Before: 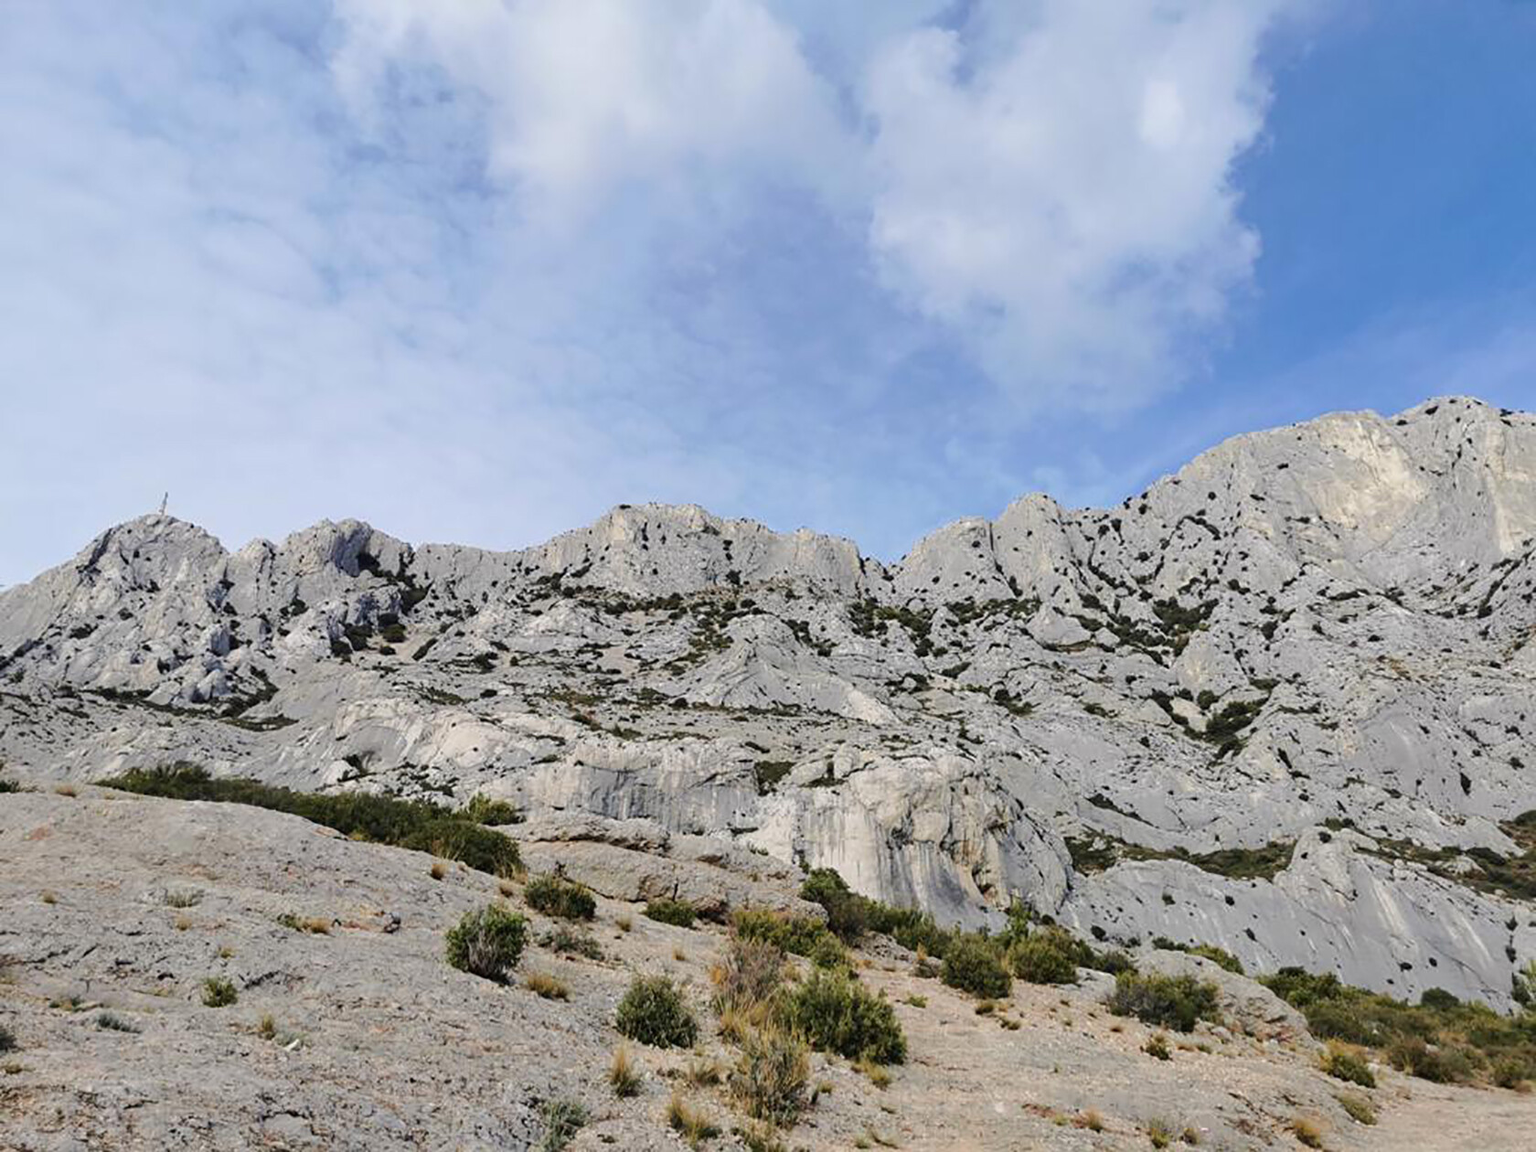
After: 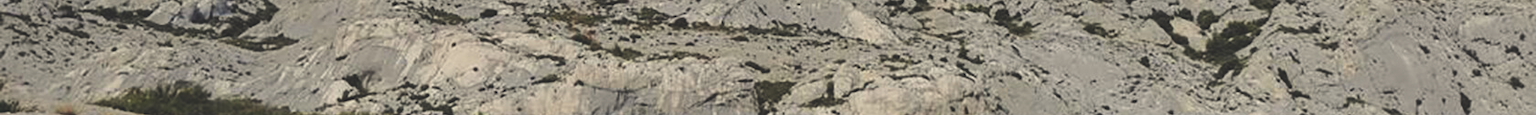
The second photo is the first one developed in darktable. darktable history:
white balance: red 1.029, blue 0.92
exposure: black level correction -0.028, compensate highlight preservation false
crop and rotate: top 59.084%, bottom 30.916%
graduated density: rotation 5.63°, offset 76.9
